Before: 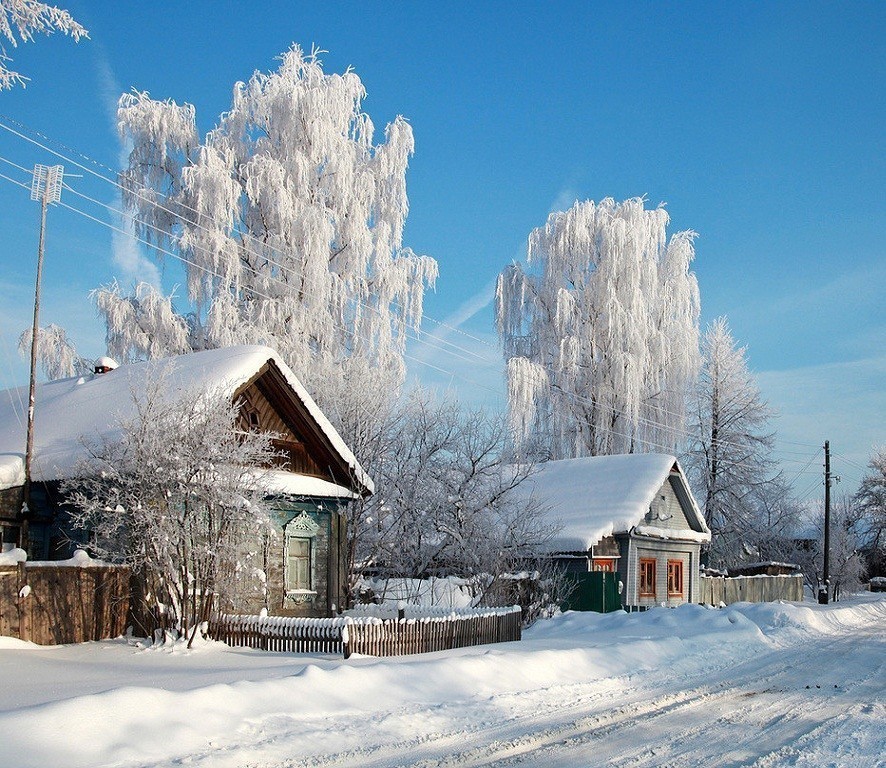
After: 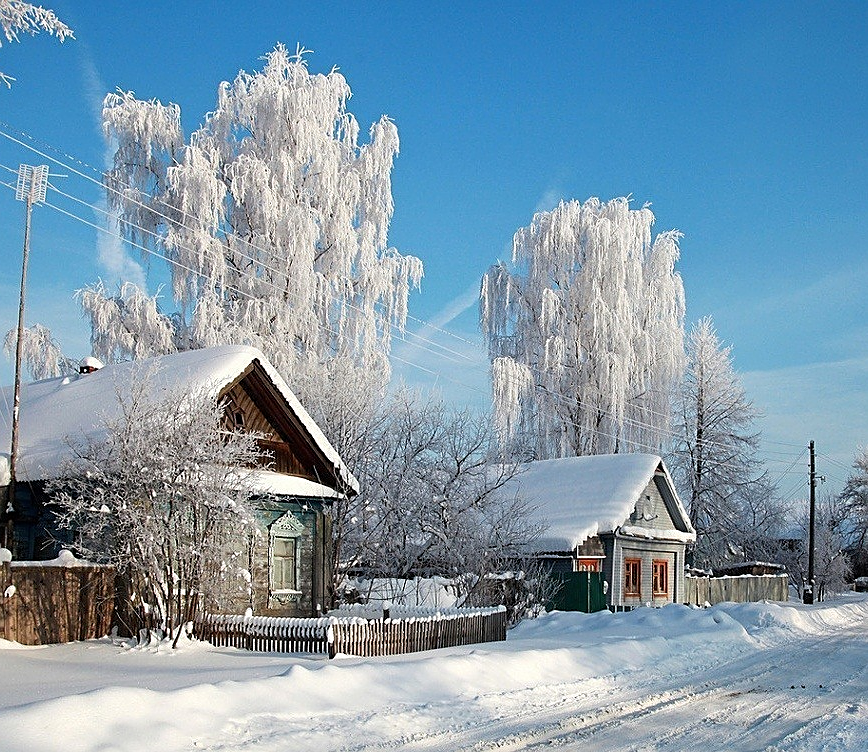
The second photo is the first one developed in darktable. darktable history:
sharpen: on, module defaults
crop: left 1.743%, right 0.268%, bottom 2.011%
